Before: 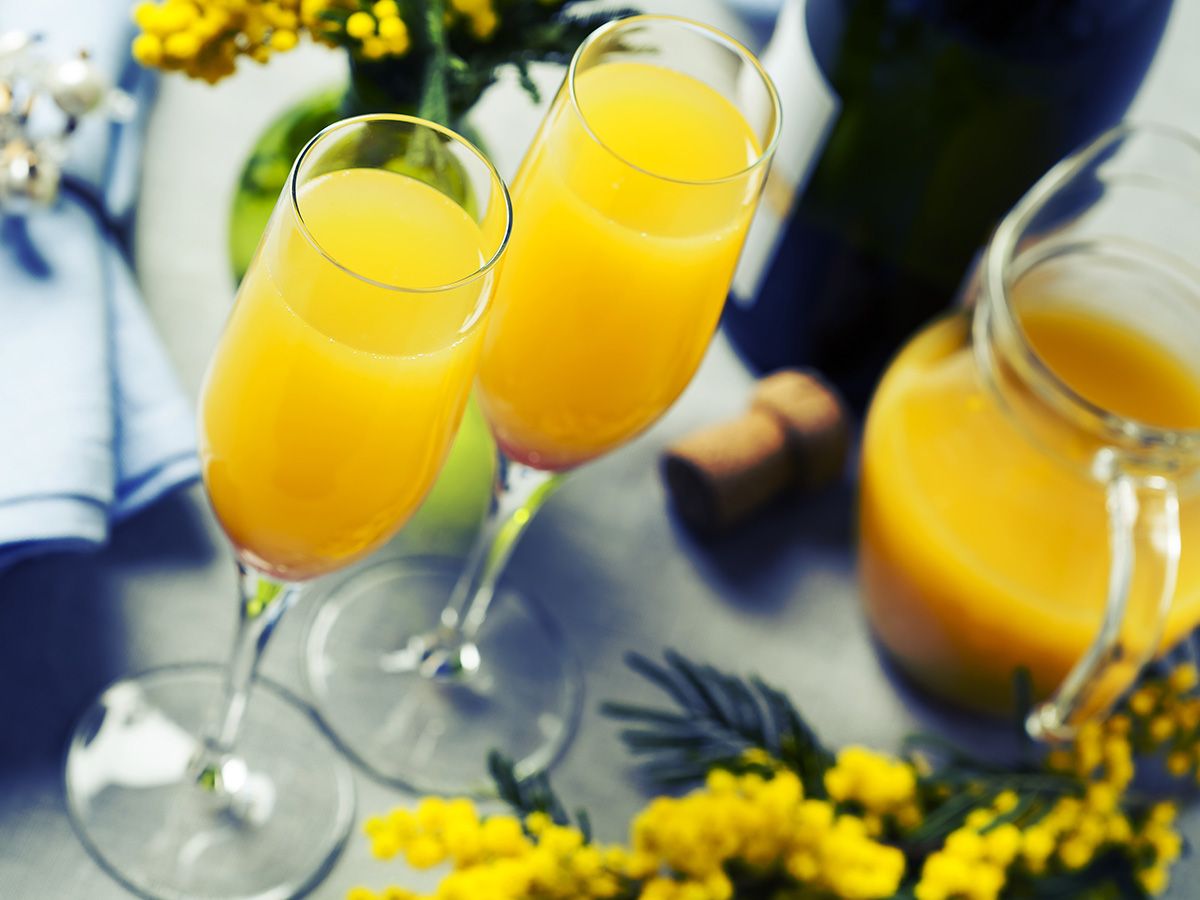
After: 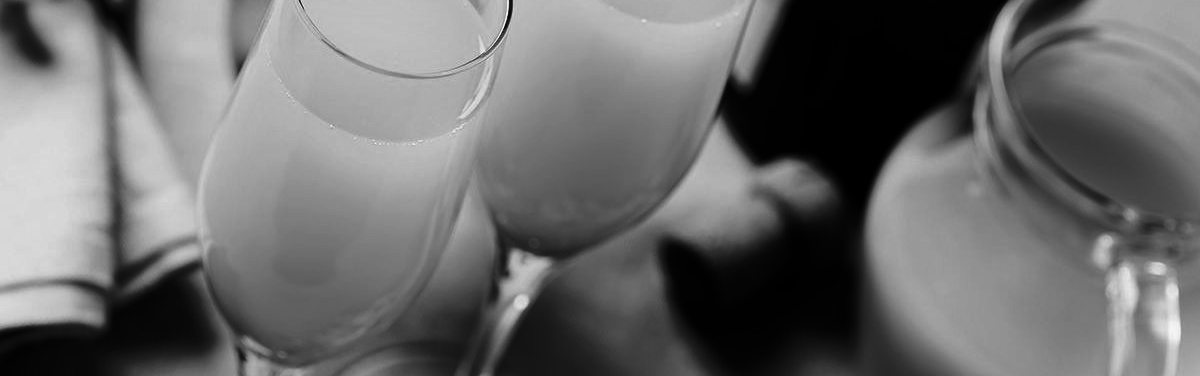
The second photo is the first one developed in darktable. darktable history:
contrast brightness saturation: contrast -0.03, brightness -0.59, saturation -1
crop and rotate: top 23.84%, bottom 34.294%
